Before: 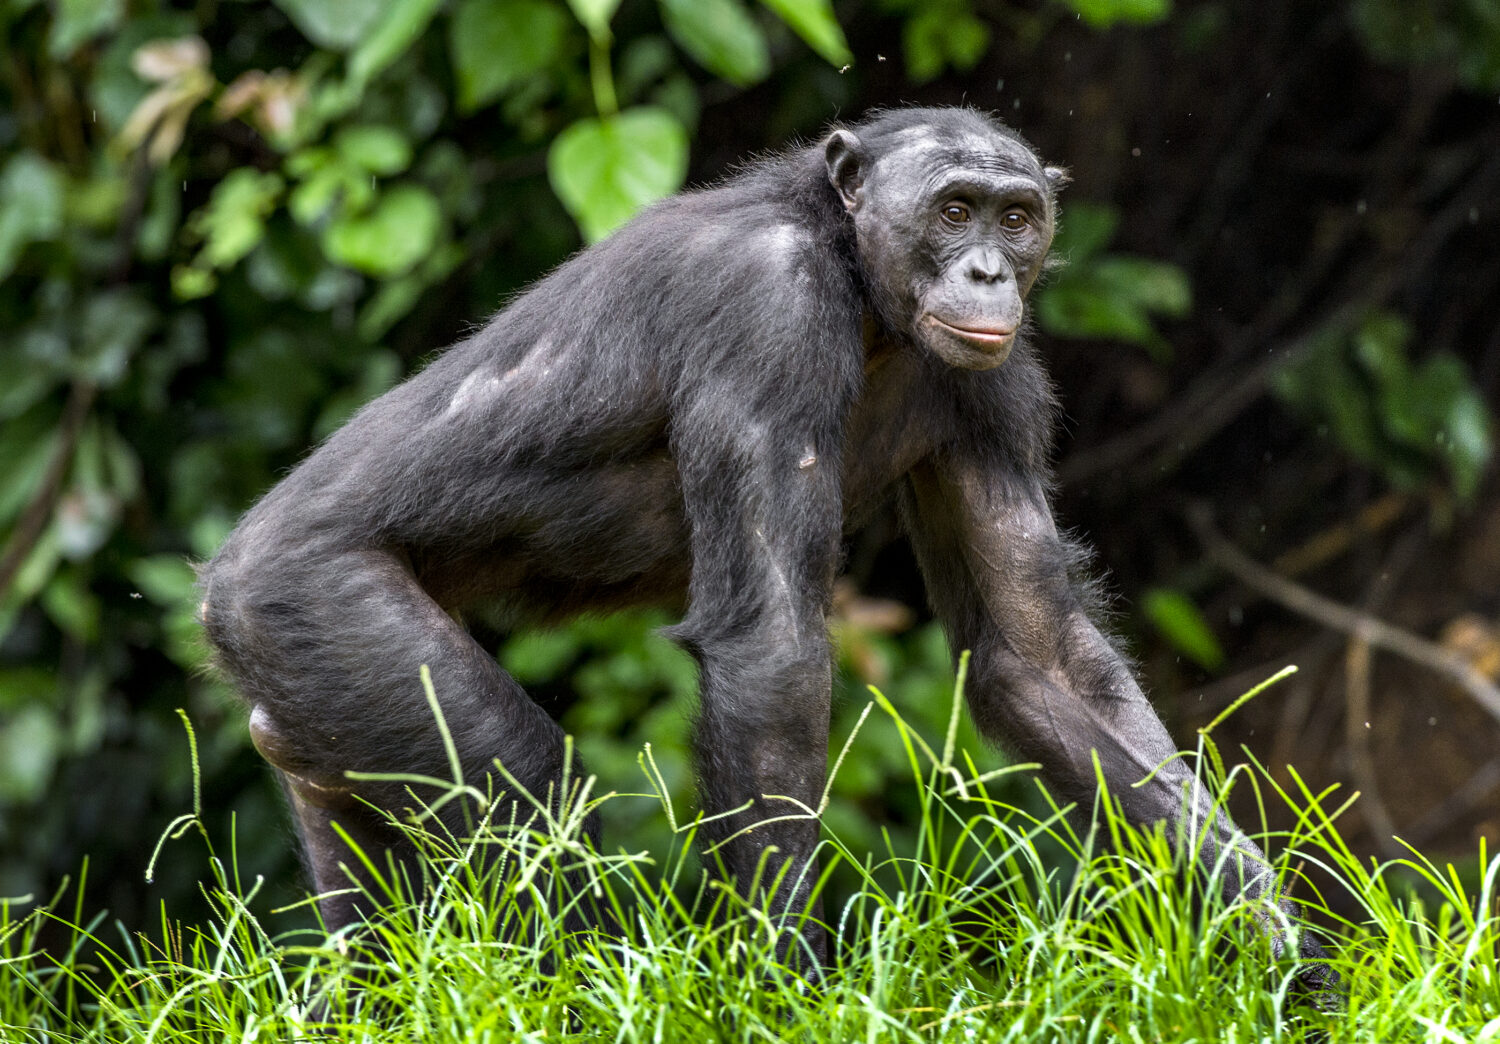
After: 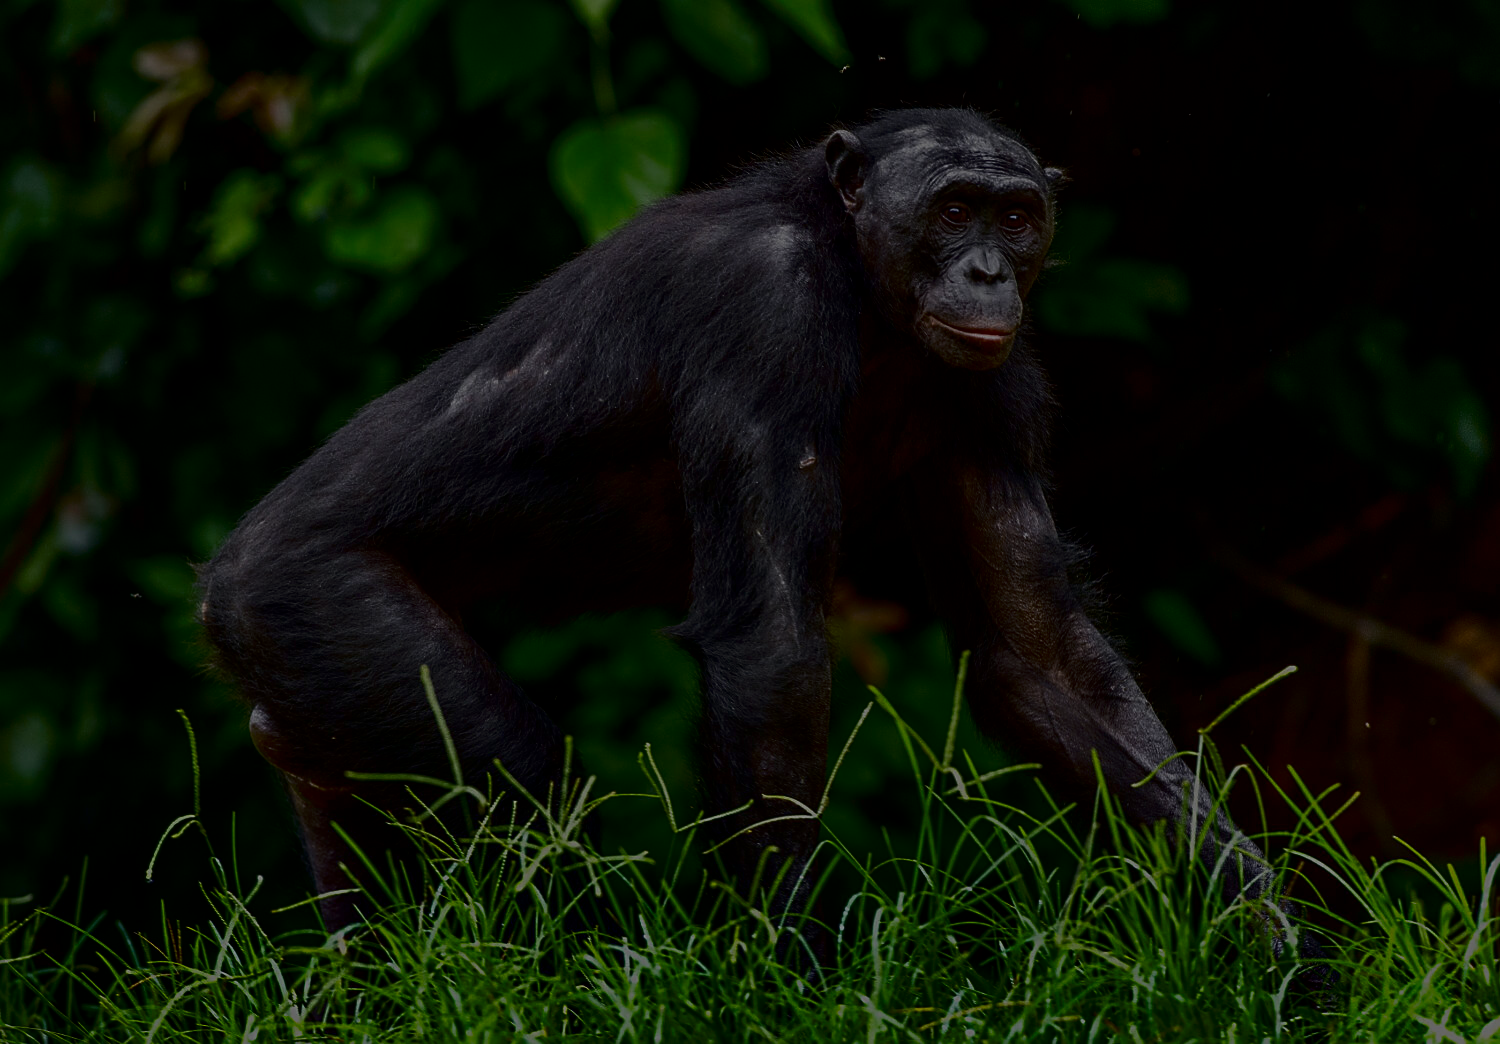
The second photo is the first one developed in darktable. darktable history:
exposure: exposure -1.477 EV, compensate exposure bias true, compensate highlight preservation false
sharpen: on, module defaults
contrast brightness saturation: contrast 0.087, brightness -0.571, saturation 0.169
